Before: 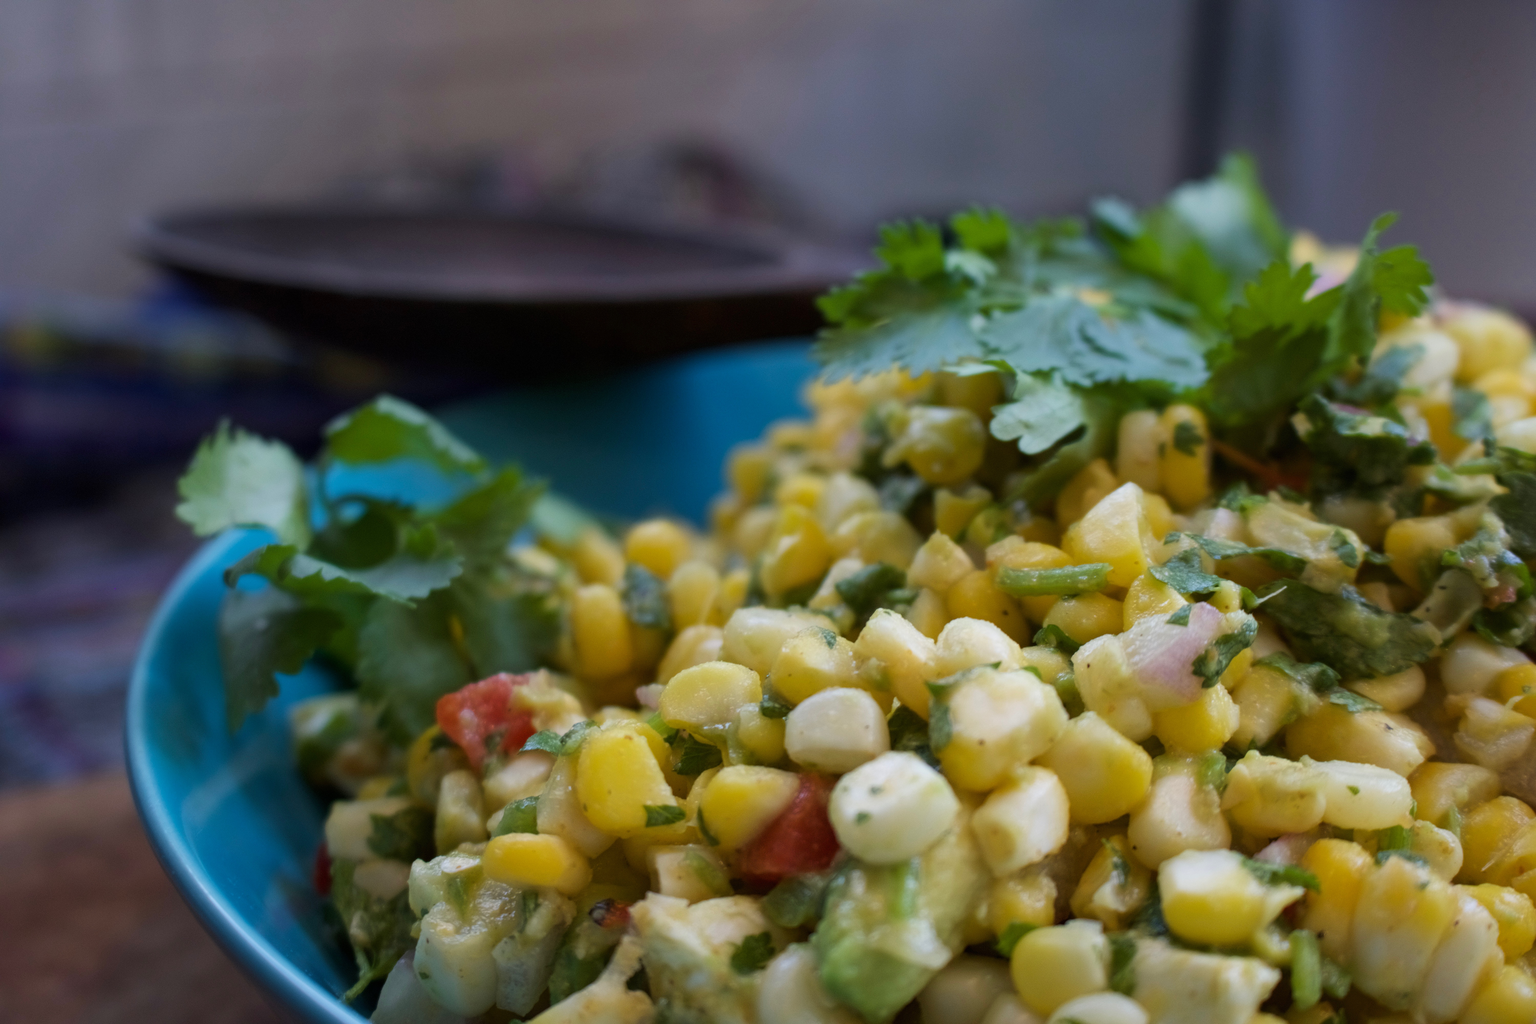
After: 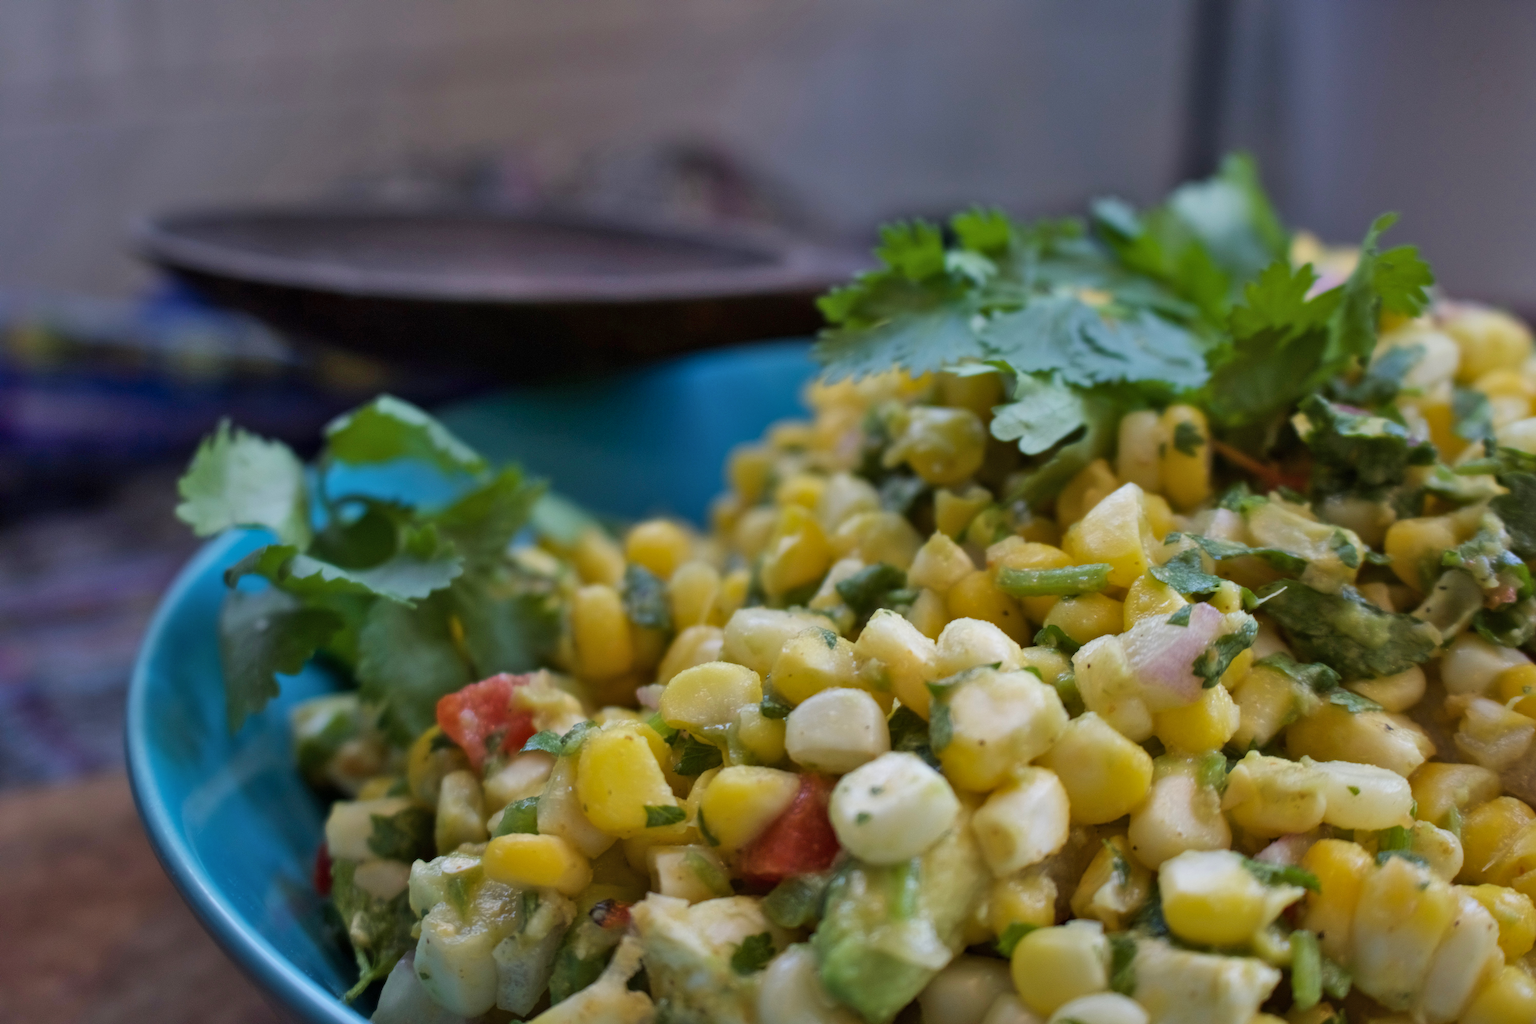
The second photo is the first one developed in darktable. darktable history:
shadows and highlights: soften with gaussian
local contrast: mode bilateral grid, contrast 15, coarseness 36, detail 105%, midtone range 0.2
